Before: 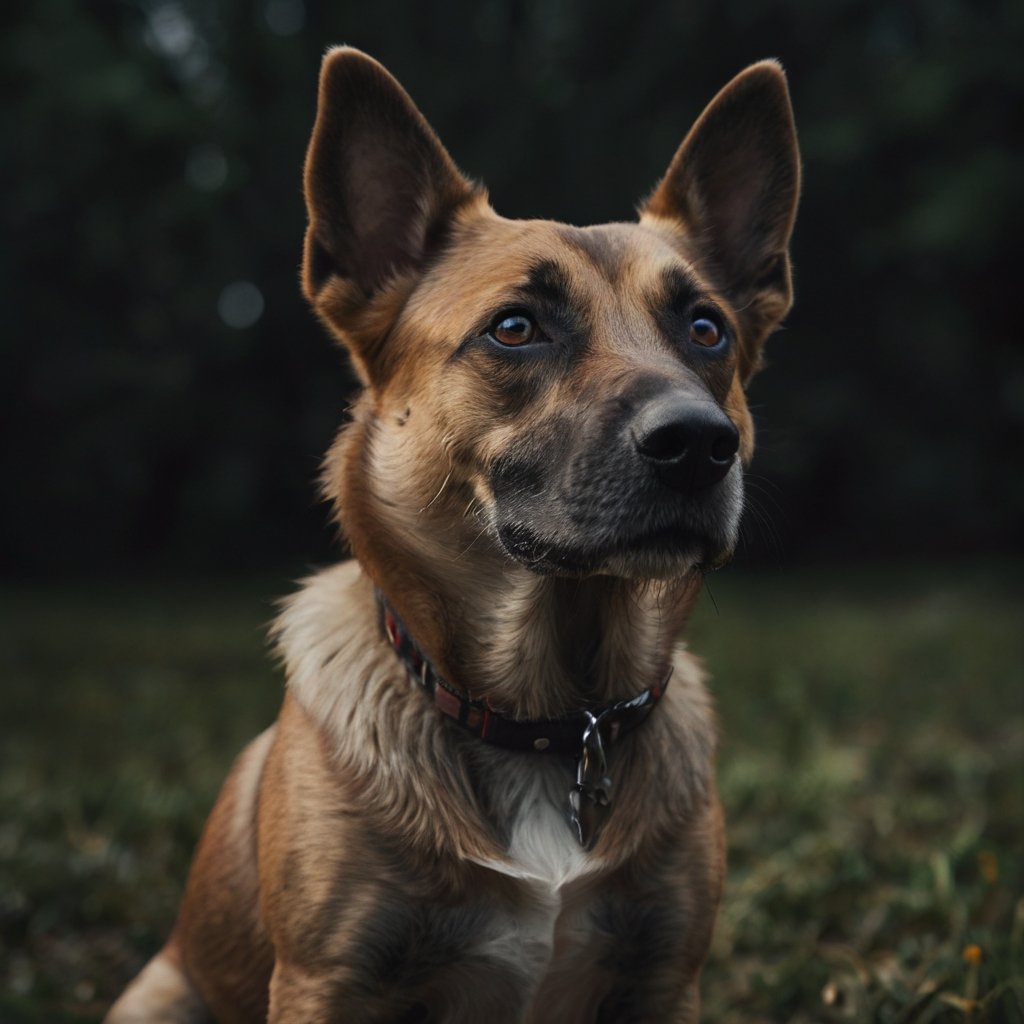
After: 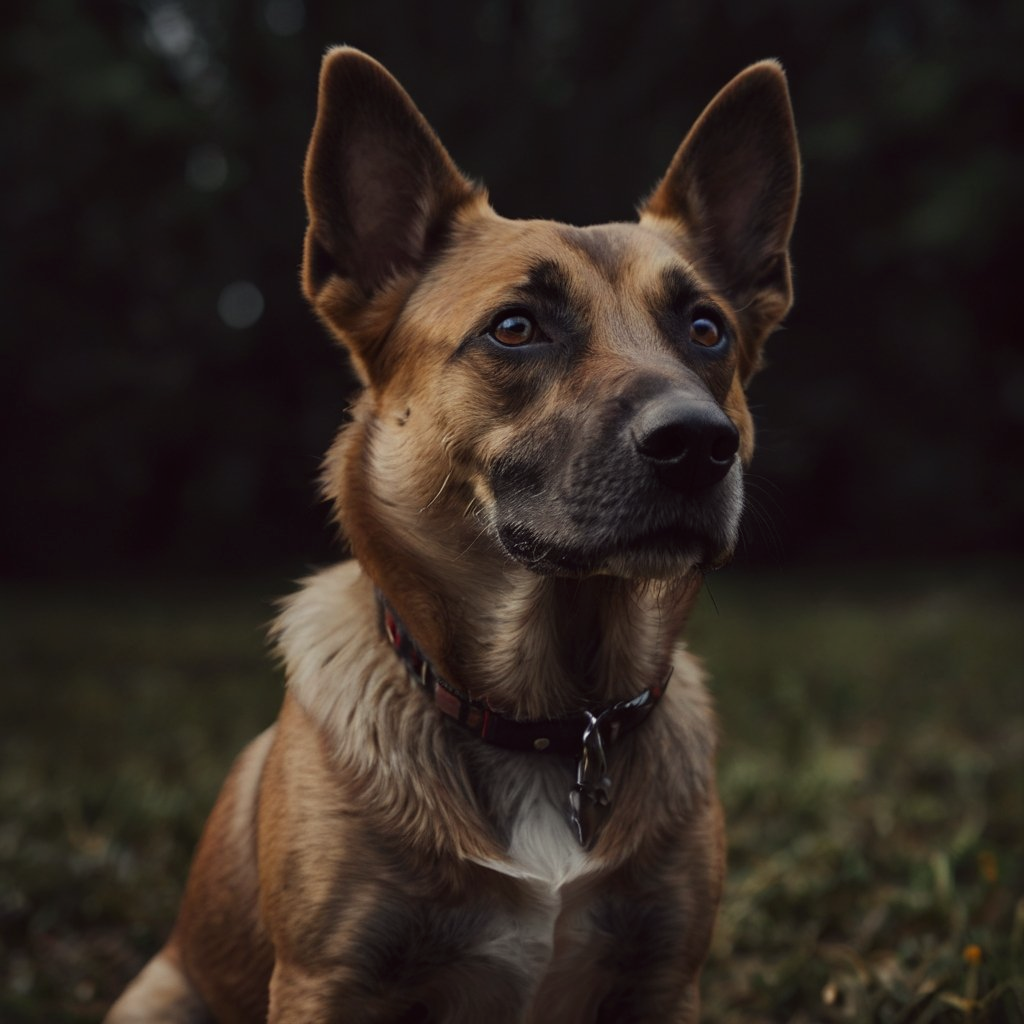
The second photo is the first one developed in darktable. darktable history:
exposure: exposure -0.363 EV, compensate highlight preservation false
color correction: highlights a* -1.12, highlights b* 4.46, shadows a* 3.66
